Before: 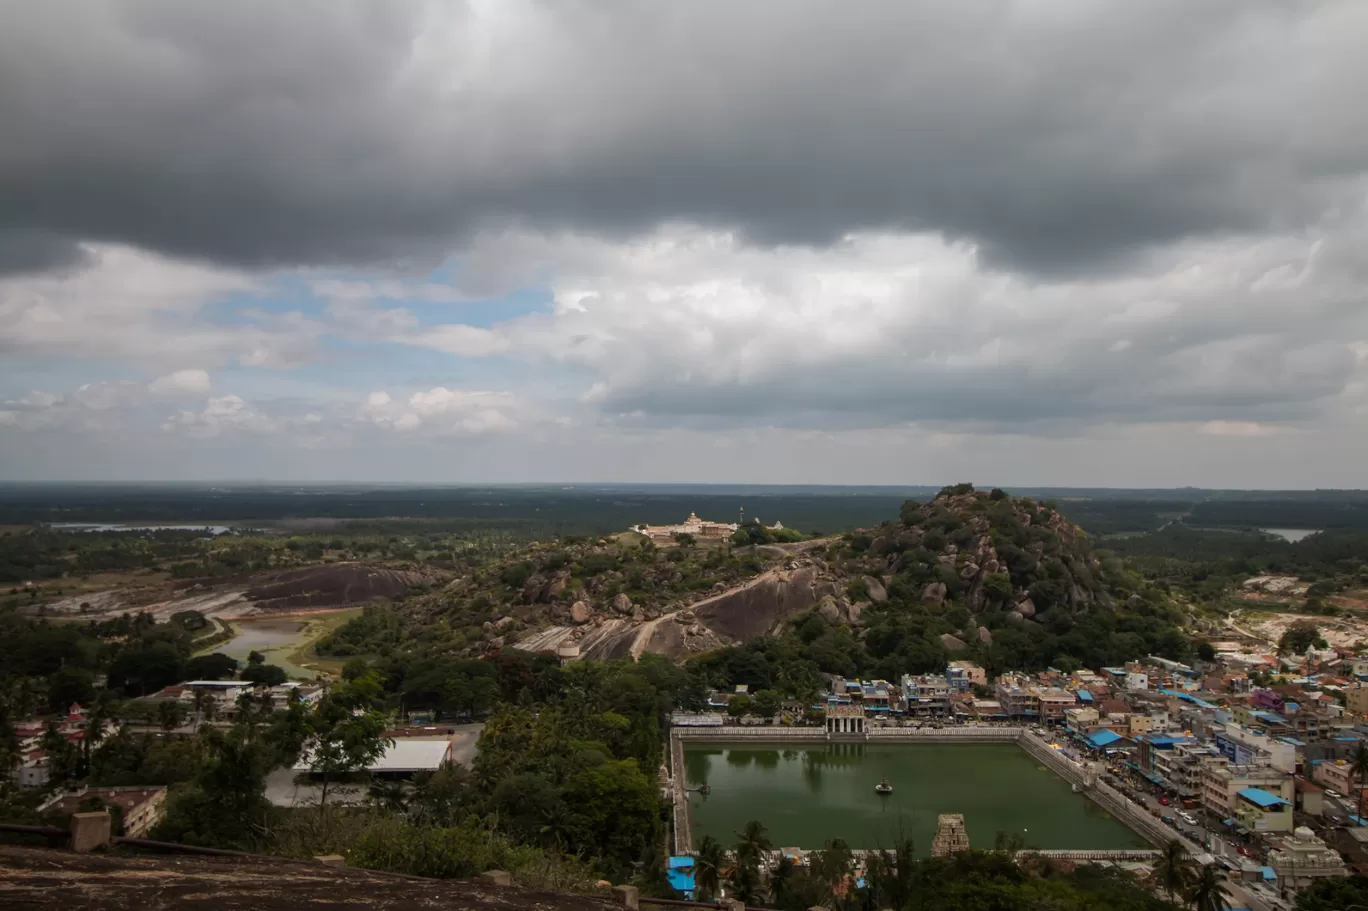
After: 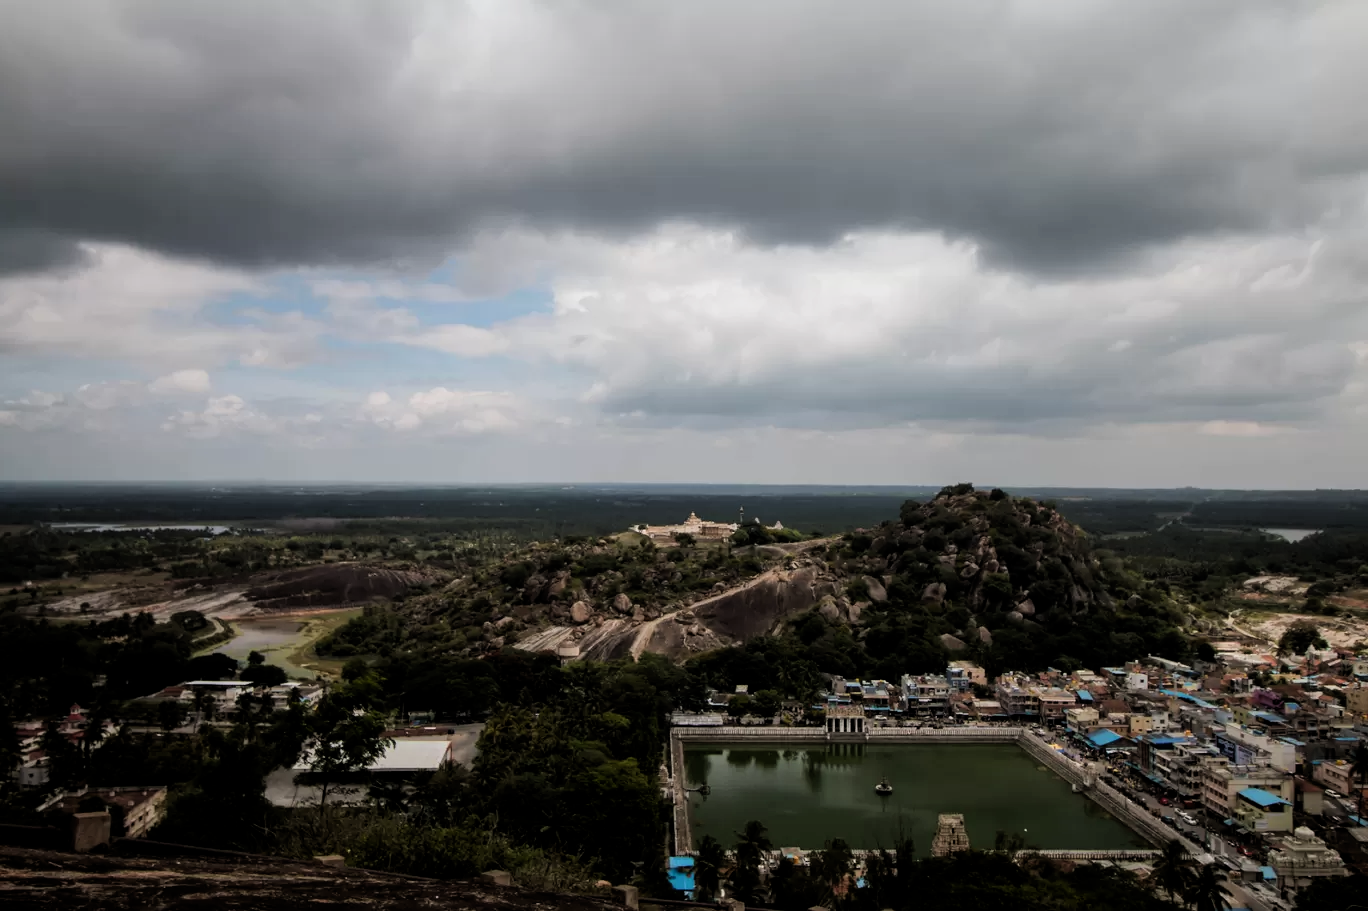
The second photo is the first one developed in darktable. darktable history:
filmic rgb: middle gray luminance 10%, black relative exposure -8.65 EV, white relative exposure 3.27 EV, target black luminance 0%, hardness 5.21, latitude 44.55%, contrast 1.302, highlights saturation mix 4.34%, shadows ↔ highlights balance 25.04%
